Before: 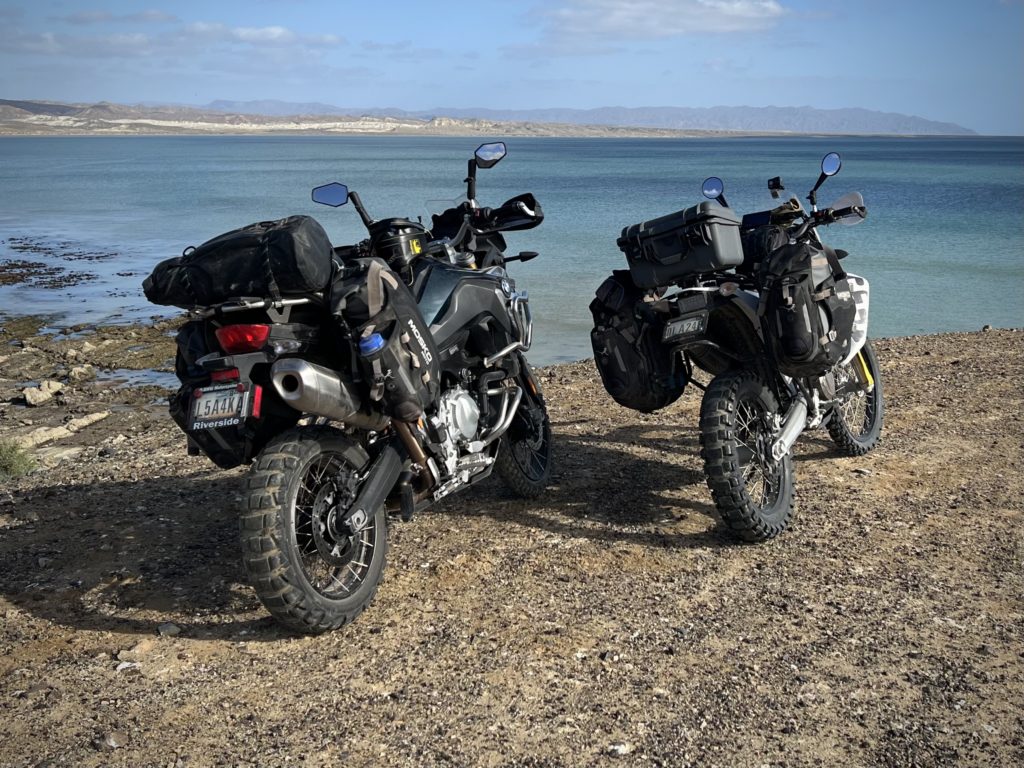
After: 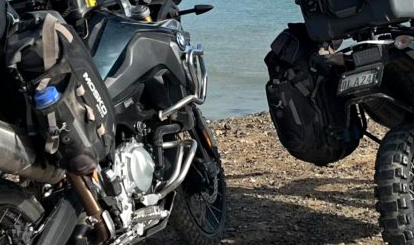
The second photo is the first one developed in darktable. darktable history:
shadows and highlights: radius 171.16, shadows 27, white point adjustment 3.13, highlights -67.95, soften with gaussian
crop: left 31.751%, top 32.172%, right 27.8%, bottom 35.83%
